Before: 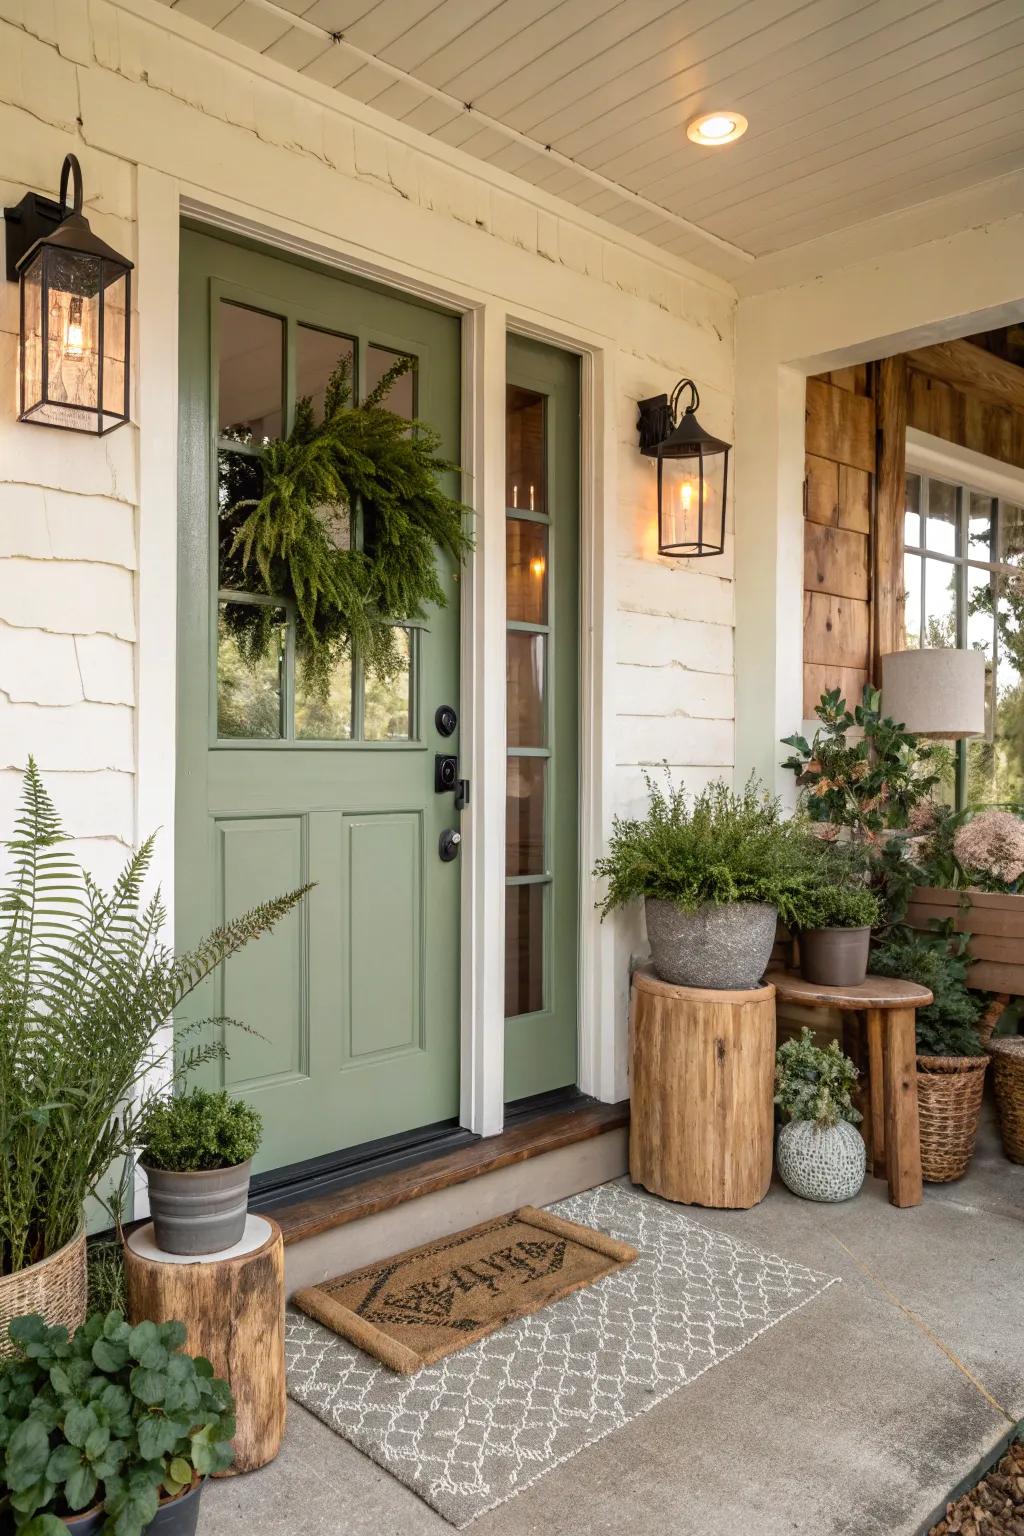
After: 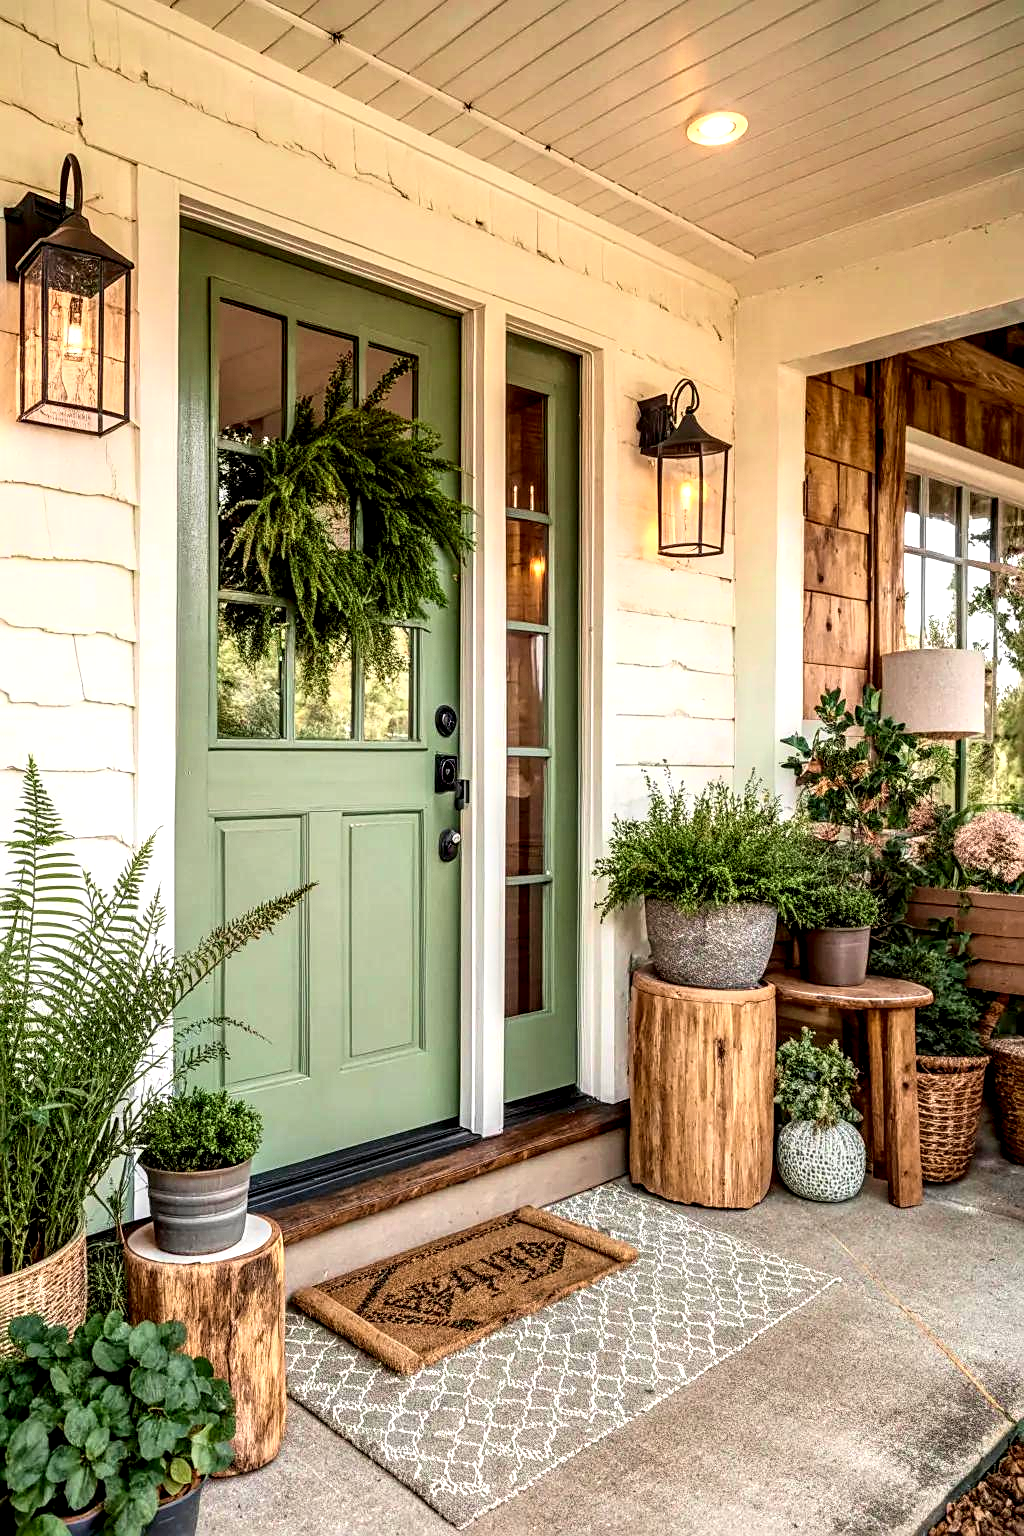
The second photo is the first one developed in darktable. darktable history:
tone curve: curves: ch0 [(0, 0) (0.091, 0.075) (0.409, 0.457) (0.733, 0.82) (0.844, 0.908) (0.909, 0.942) (1, 0.973)]; ch1 [(0, 0) (0.437, 0.404) (0.5, 0.5) (0.529, 0.556) (0.58, 0.606) (0.616, 0.654) (1, 1)]; ch2 [(0, 0) (0.442, 0.415) (0.5, 0.5) (0.535, 0.557) (0.585, 0.62) (1, 1)], color space Lab, independent channels, preserve colors none
sharpen: on, module defaults
local contrast: highlights 78%, shadows 56%, detail 173%, midtone range 0.43
